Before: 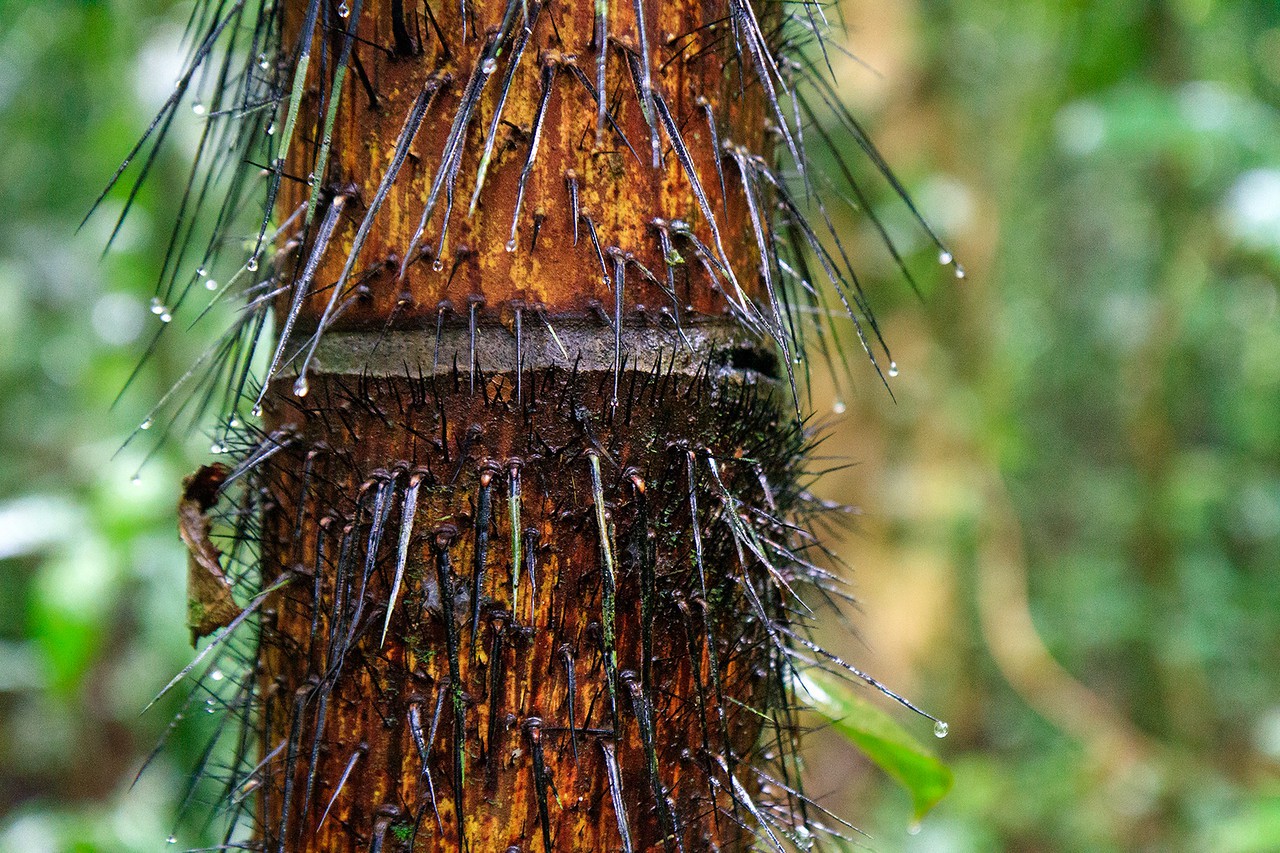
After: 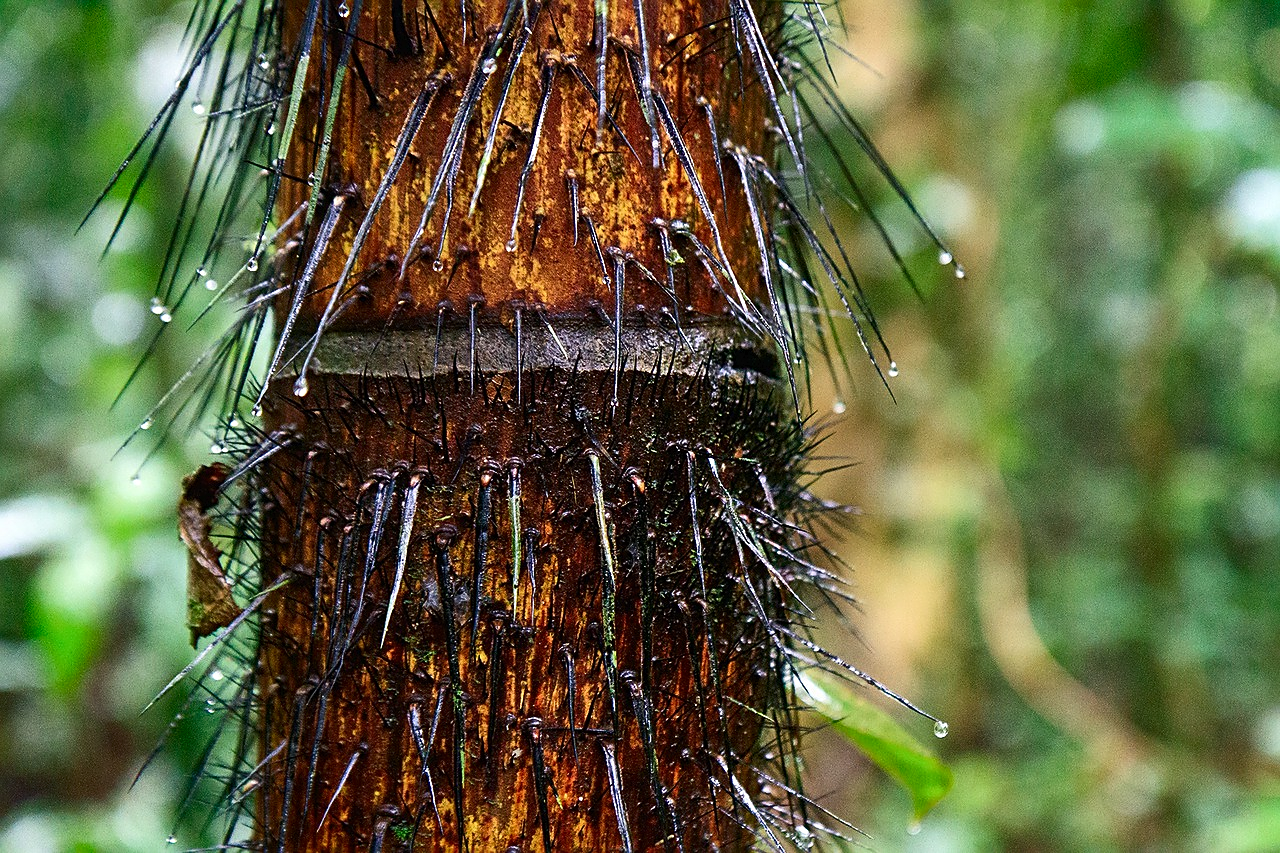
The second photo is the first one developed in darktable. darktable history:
tone curve: curves: ch0 [(0, 0) (0.003, 0.012) (0.011, 0.015) (0.025, 0.02) (0.044, 0.032) (0.069, 0.044) (0.1, 0.063) (0.136, 0.085) (0.177, 0.121) (0.224, 0.159) (0.277, 0.207) (0.335, 0.261) (0.399, 0.328) (0.468, 0.41) (0.543, 0.506) (0.623, 0.609) (0.709, 0.719) (0.801, 0.82) (0.898, 0.907) (1, 1)], color space Lab, independent channels
sharpen: on, module defaults
